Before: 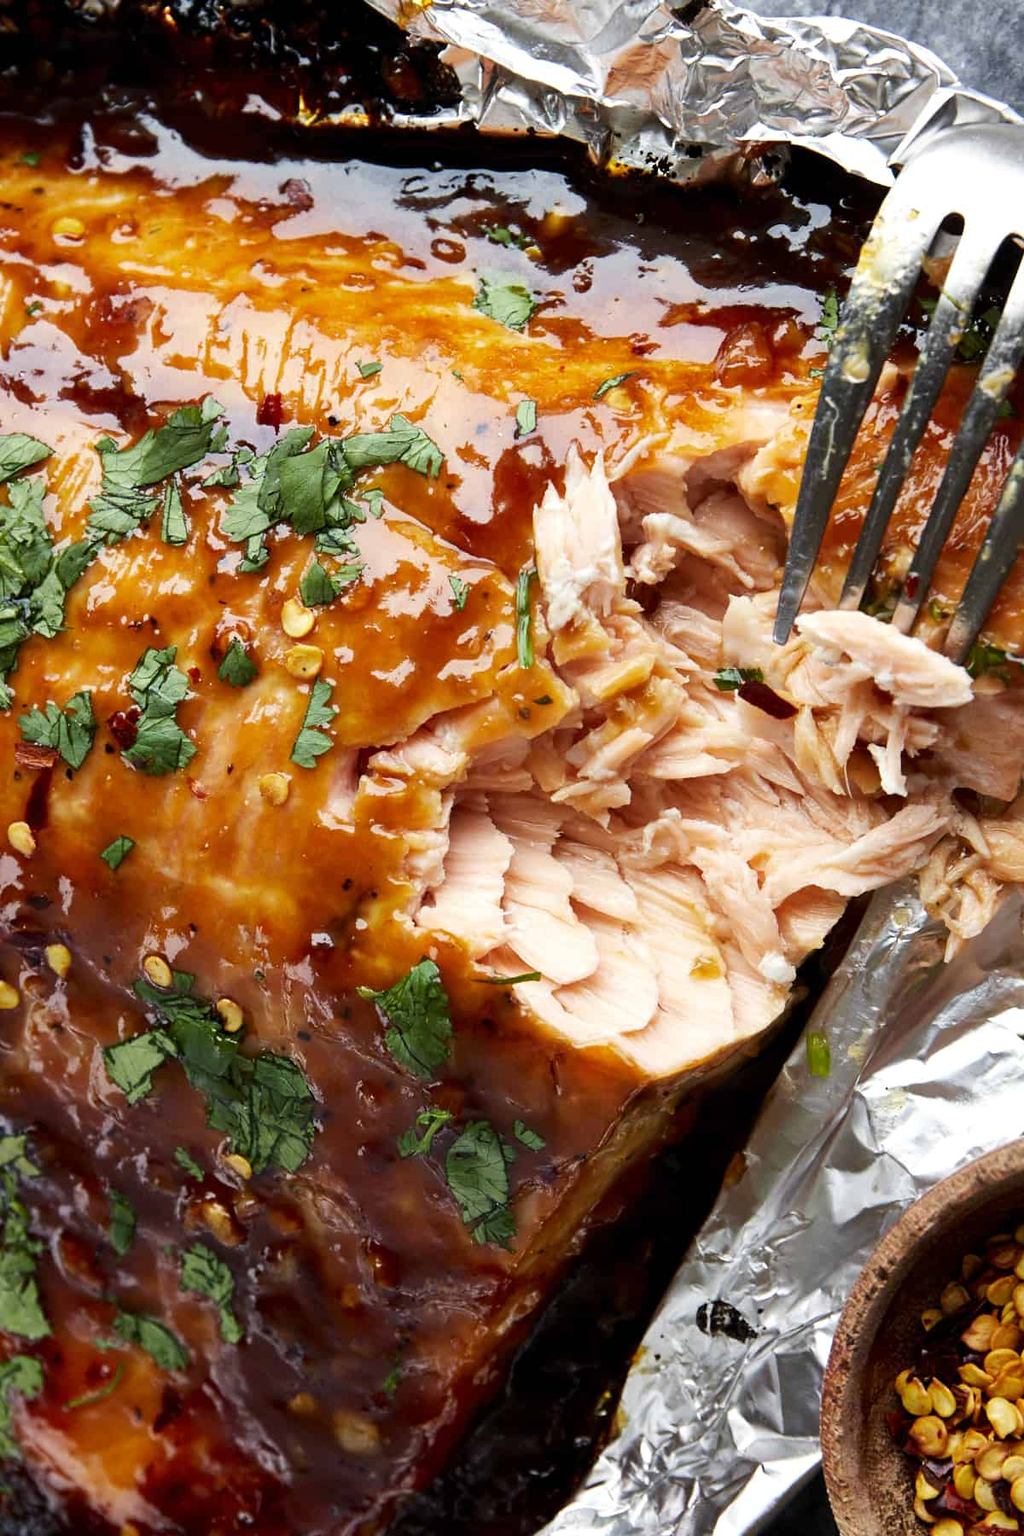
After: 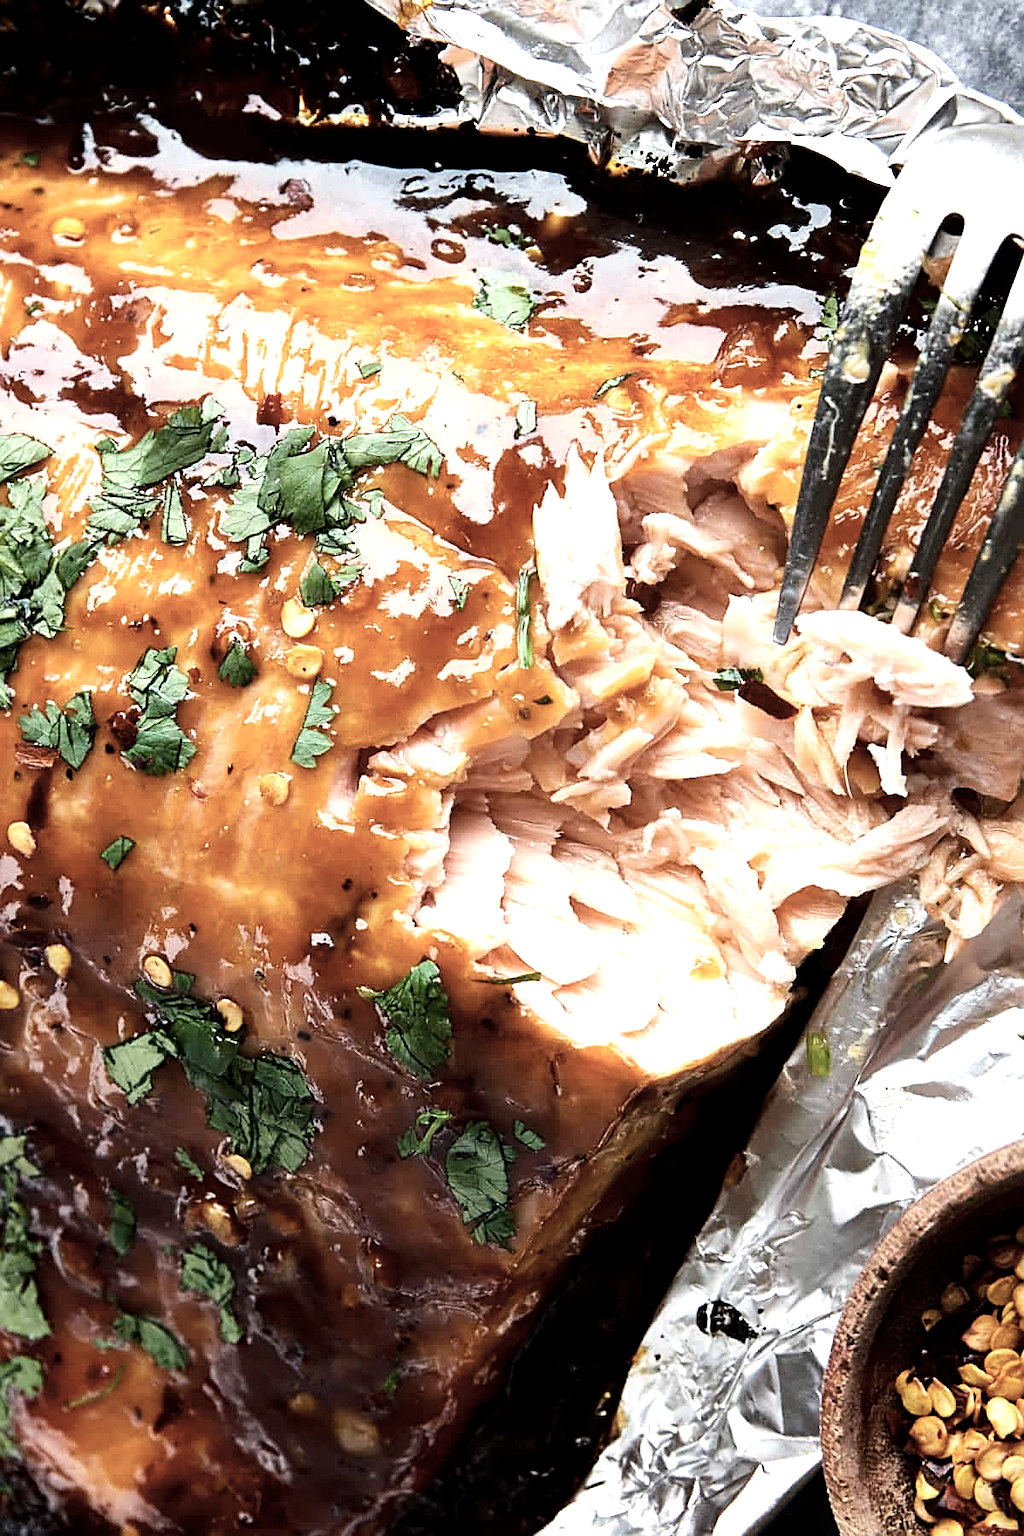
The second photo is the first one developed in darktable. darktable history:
color zones: curves: ch0 [(0.068, 0.464) (0.25, 0.5) (0.48, 0.508) (0.75, 0.536) (0.886, 0.476) (0.967, 0.456)]; ch1 [(0.066, 0.456) (0.25, 0.5) (0.616, 0.508) (0.746, 0.56) (0.934, 0.444)]
sharpen: on, module defaults
tone equalizer: -8 EV -0.761 EV, -7 EV -0.667 EV, -6 EV -0.632 EV, -5 EV -0.372 EV, -3 EV 0.394 EV, -2 EV 0.6 EV, -1 EV 0.691 EV, +0 EV 0.778 EV, mask exposure compensation -0.485 EV
contrast brightness saturation: contrast 0.096, saturation -0.38
